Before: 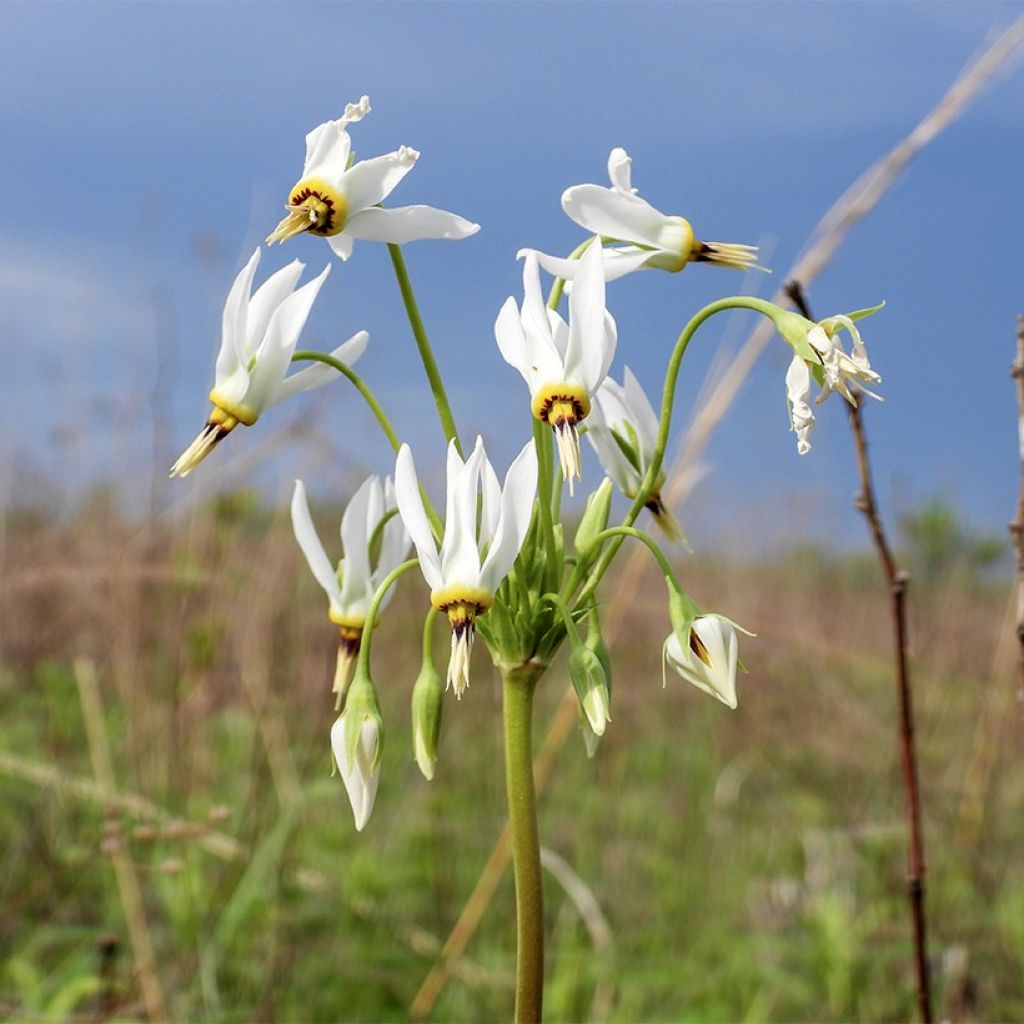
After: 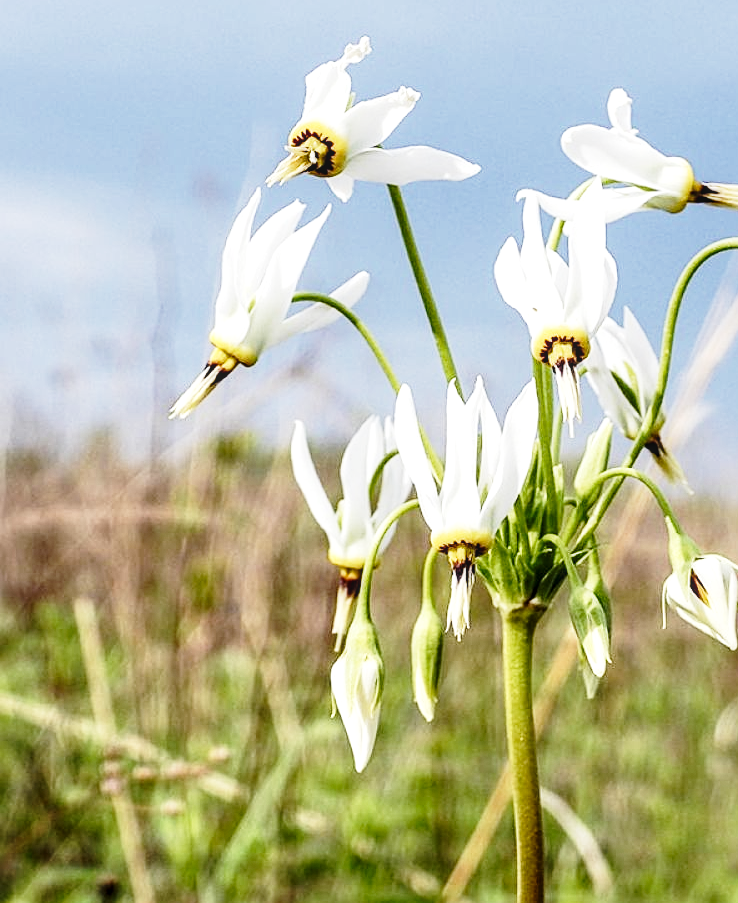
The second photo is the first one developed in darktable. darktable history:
sharpen: radius 2.128, amount 0.389, threshold 0.208
contrast brightness saturation: contrast -0.09, brightness -0.045, saturation -0.107
crop: top 5.79%, right 27.837%, bottom 5.771%
exposure: black level correction 0.004, exposure 0.017 EV, compensate highlight preservation false
tone equalizer: -8 EV -0.77 EV, -7 EV -0.708 EV, -6 EV -0.576 EV, -5 EV -0.396 EV, -3 EV 0.38 EV, -2 EV 0.6 EV, -1 EV 0.677 EV, +0 EV 0.774 EV, edges refinement/feathering 500, mask exposure compensation -1.57 EV, preserve details no
base curve: curves: ch0 [(0, 0) (0.028, 0.03) (0.121, 0.232) (0.46, 0.748) (0.859, 0.968) (1, 1)], preserve colors none
local contrast: detail 130%
